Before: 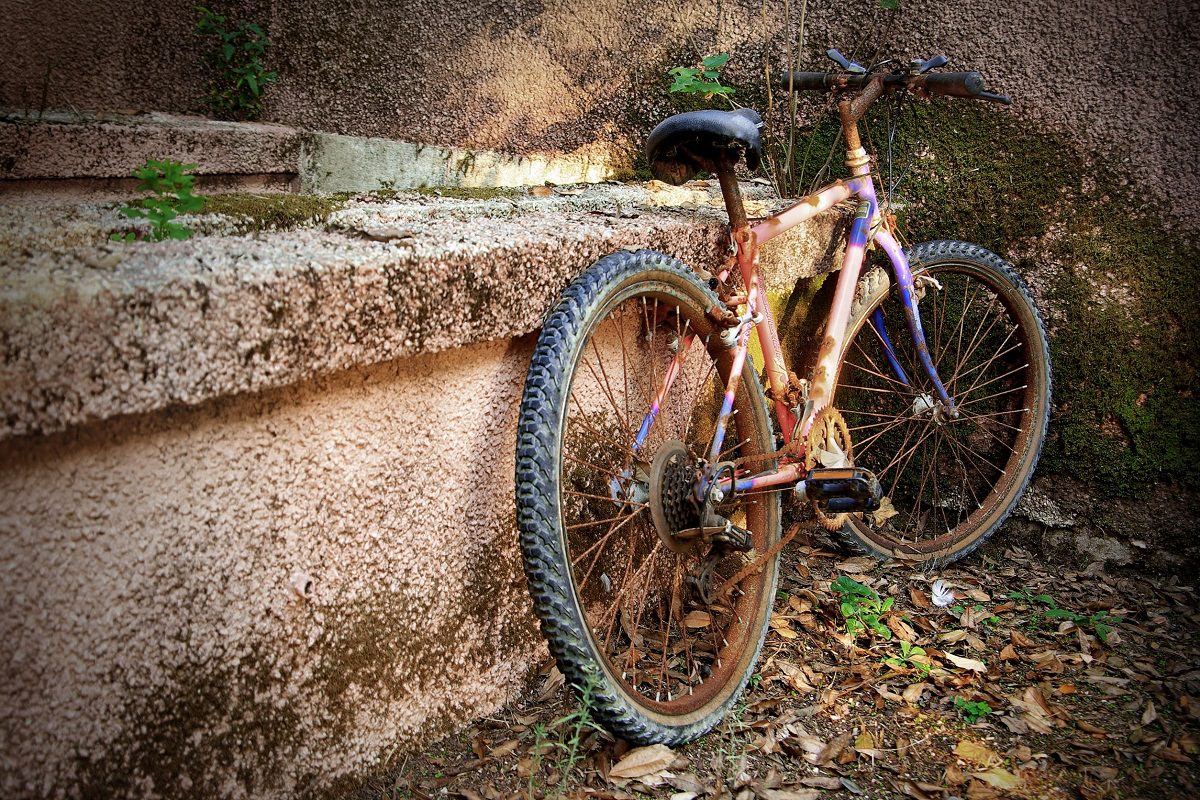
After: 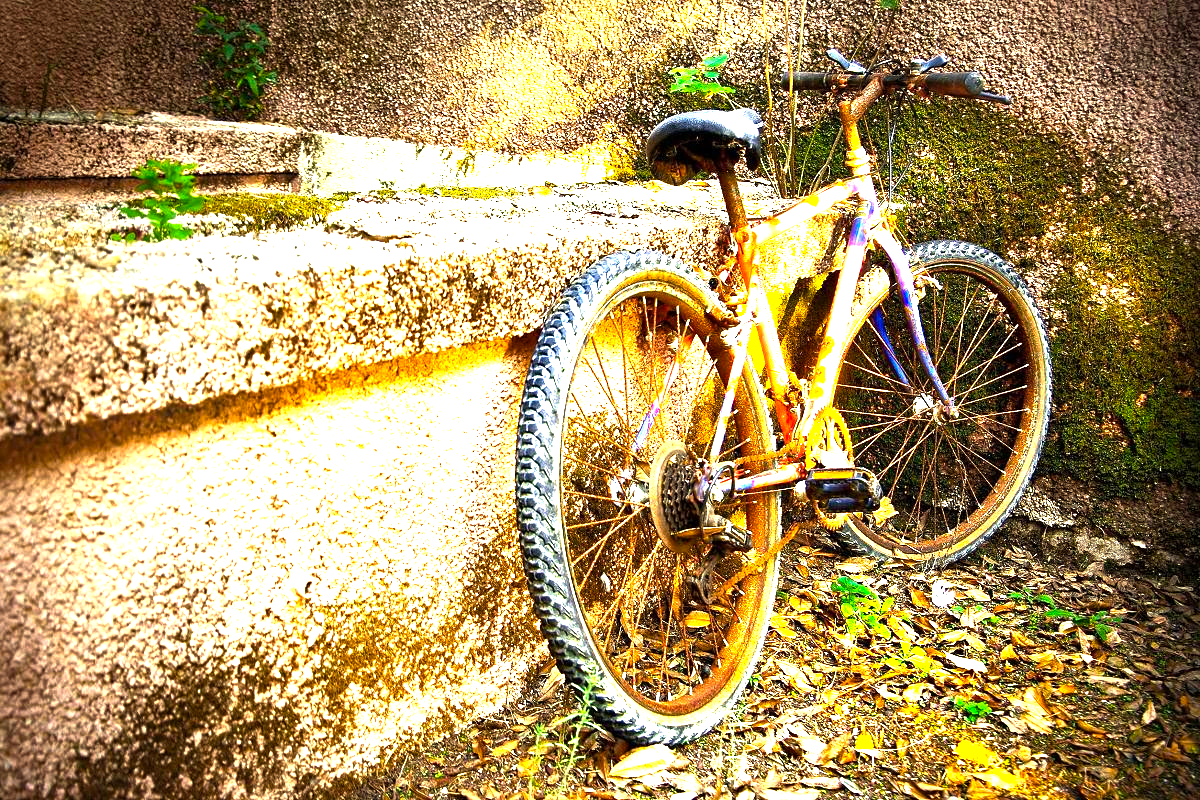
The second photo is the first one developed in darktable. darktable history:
color balance rgb: perceptual saturation grading › global saturation 25%, perceptual brilliance grading › global brilliance 35%, perceptual brilliance grading › highlights 50%, perceptual brilliance grading › mid-tones 60%, perceptual brilliance grading › shadows 35%, global vibrance 20%
white balance: red 1.029, blue 0.92
